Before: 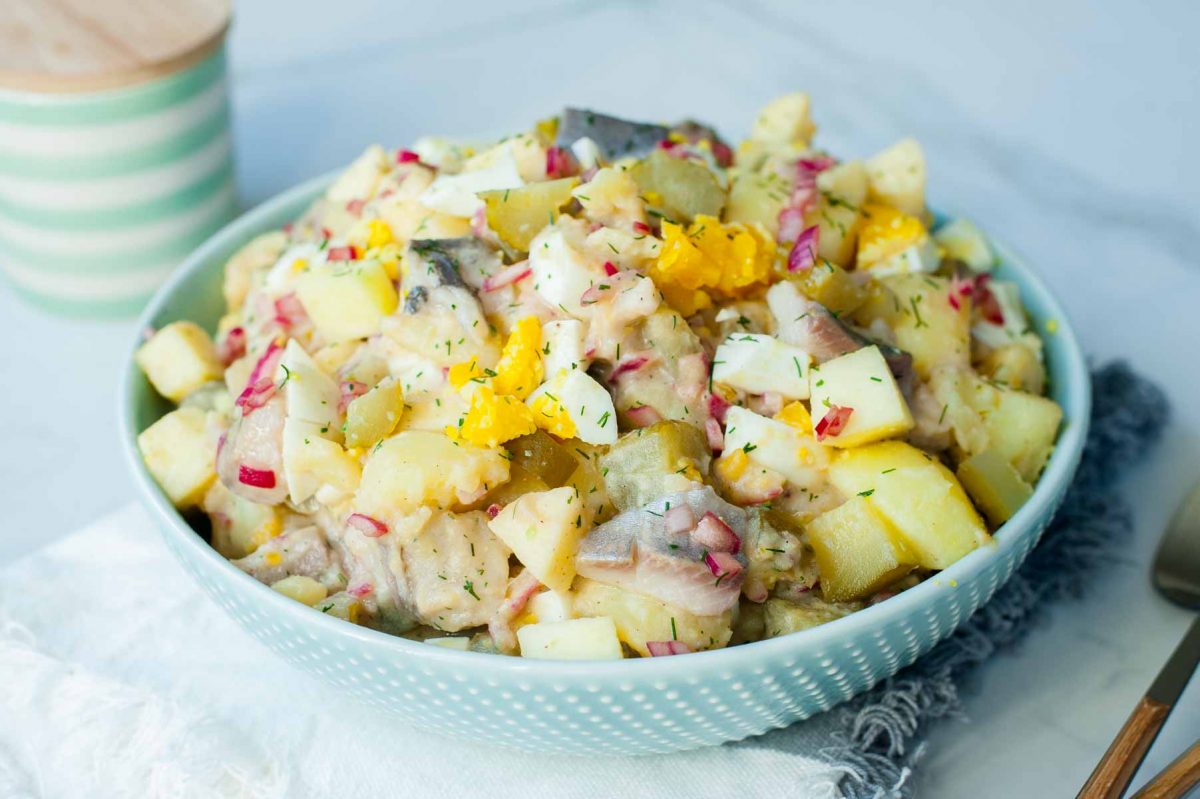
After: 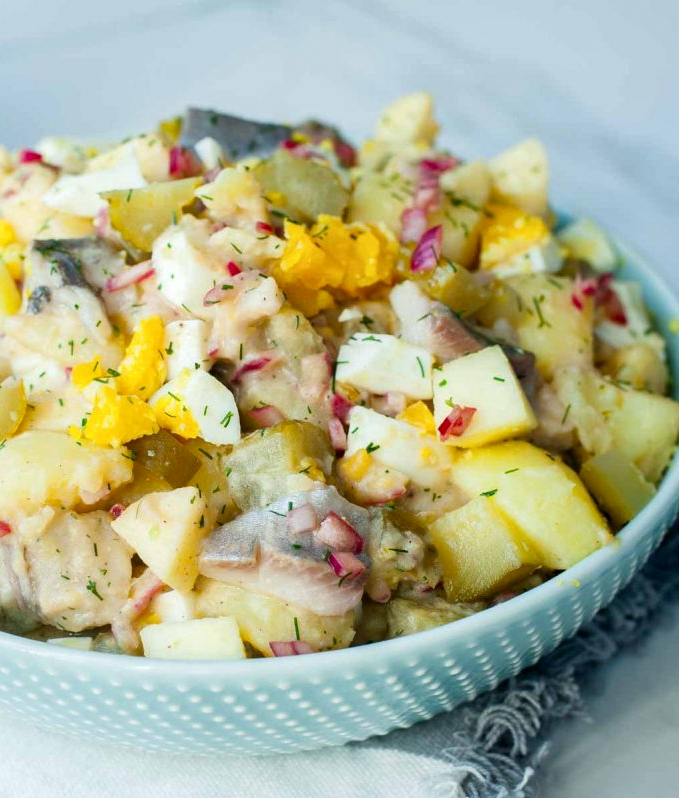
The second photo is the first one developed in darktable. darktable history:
local contrast: mode bilateral grid, contrast 20, coarseness 50, detail 120%, midtone range 0.2
crop: left 31.458%, top 0%, right 11.876%
